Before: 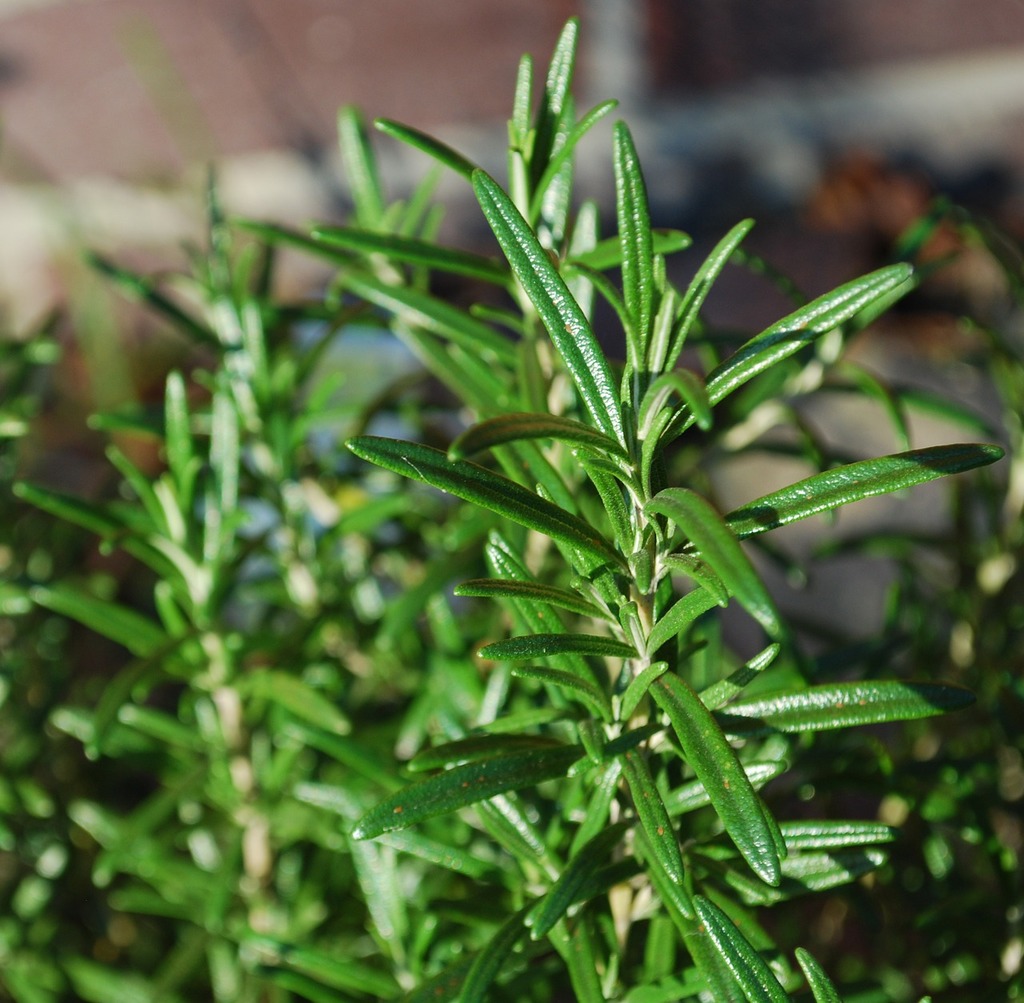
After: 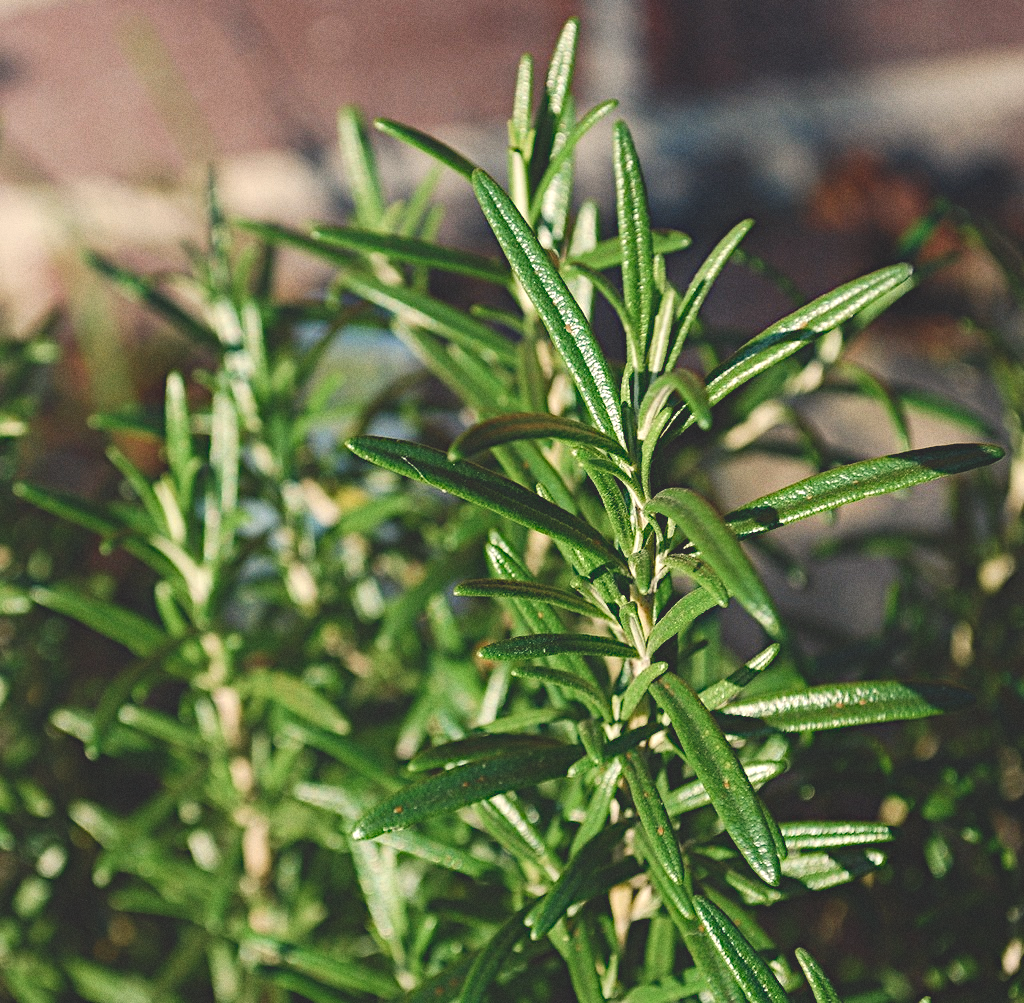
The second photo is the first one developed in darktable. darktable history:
contrast equalizer "negative clarity": octaves 7, y [[0.6 ×6], [0.55 ×6], [0 ×6], [0 ×6], [0 ×6]], mix -0.2
diffuse or sharpen "_builtin_sharpen demosaicing | AA filter": edge sensitivity 1, 1st order anisotropy 100%, 2nd order anisotropy 100%, 3rd order anisotropy 100%, 4th order anisotropy 100%, 1st order speed -25%, 2nd order speed -25%, 3rd order speed -25%, 4th order speed -25%
diffuse or sharpen "bloom 10%": radius span 32, 1st order speed 50%, 2nd order speed 50%, 3rd order speed 50%, 4th order speed 50% | blend: blend mode normal, opacity 10%; mask: uniform (no mask)
grain "film": coarseness 0.09 ISO
rgb primaries "creative|film": red hue 0.019, red purity 0.907, green hue 0.07, green purity 0.883, blue hue -0.093, blue purity 0.96
tone equalizer "_builtin_contrast tone curve | soft": -8 EV -0.417 EV, -7 EV -0.389 EV, -6 EV -0.333 EV, -5 EV -0.222 EV, -3 EV 0.222 EV, -2 EV 0.333 EV, -1 EV 0.389 EV, +0 EV 0.417 EV, edges refinement/feathering 500, mask exposure compensation -1.57 EV, preserve details no
color balance rgb "creative|film": shadows lift › chroma 2%, shadows lift › hue 247.2°, power › chroma 0.3%, power › hue 25.2°, highlights gain › chroma 3%, highlights gain › hue 60°, global offset › luminance 2%, perceptual saturation grading › global saturation 20%, perceptual saturation grading › highlights -20%, perceptual saturation grading › shadows 30%
